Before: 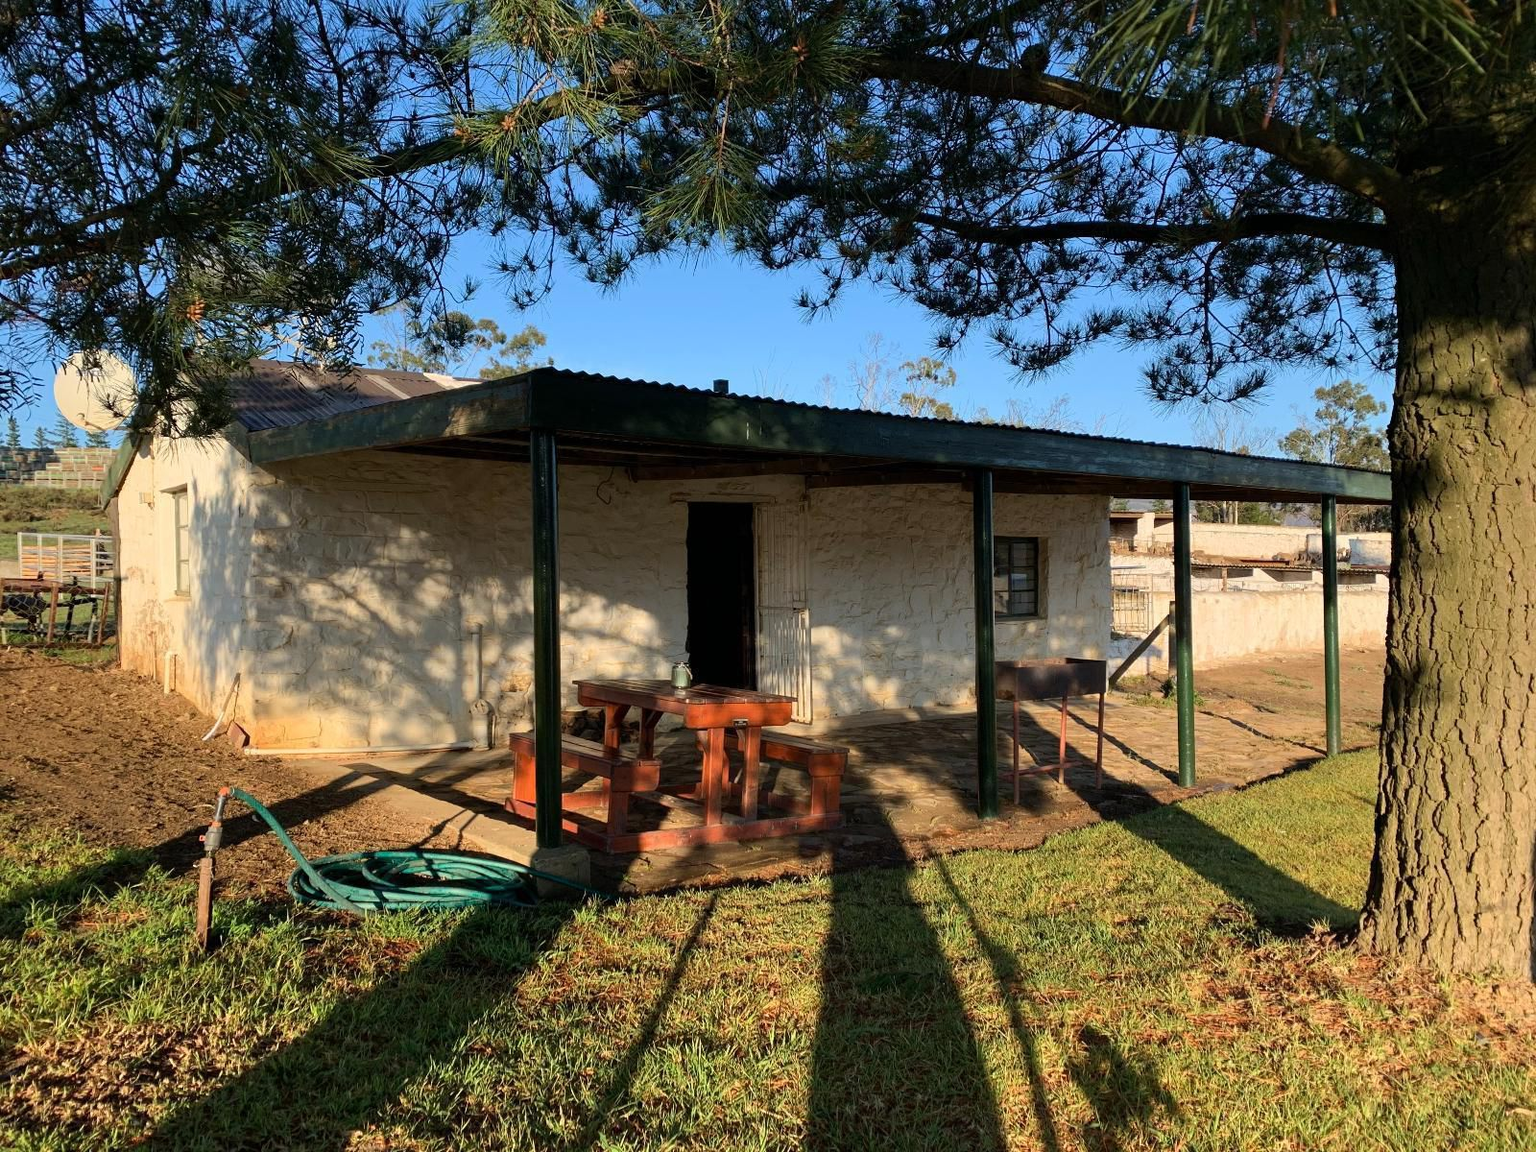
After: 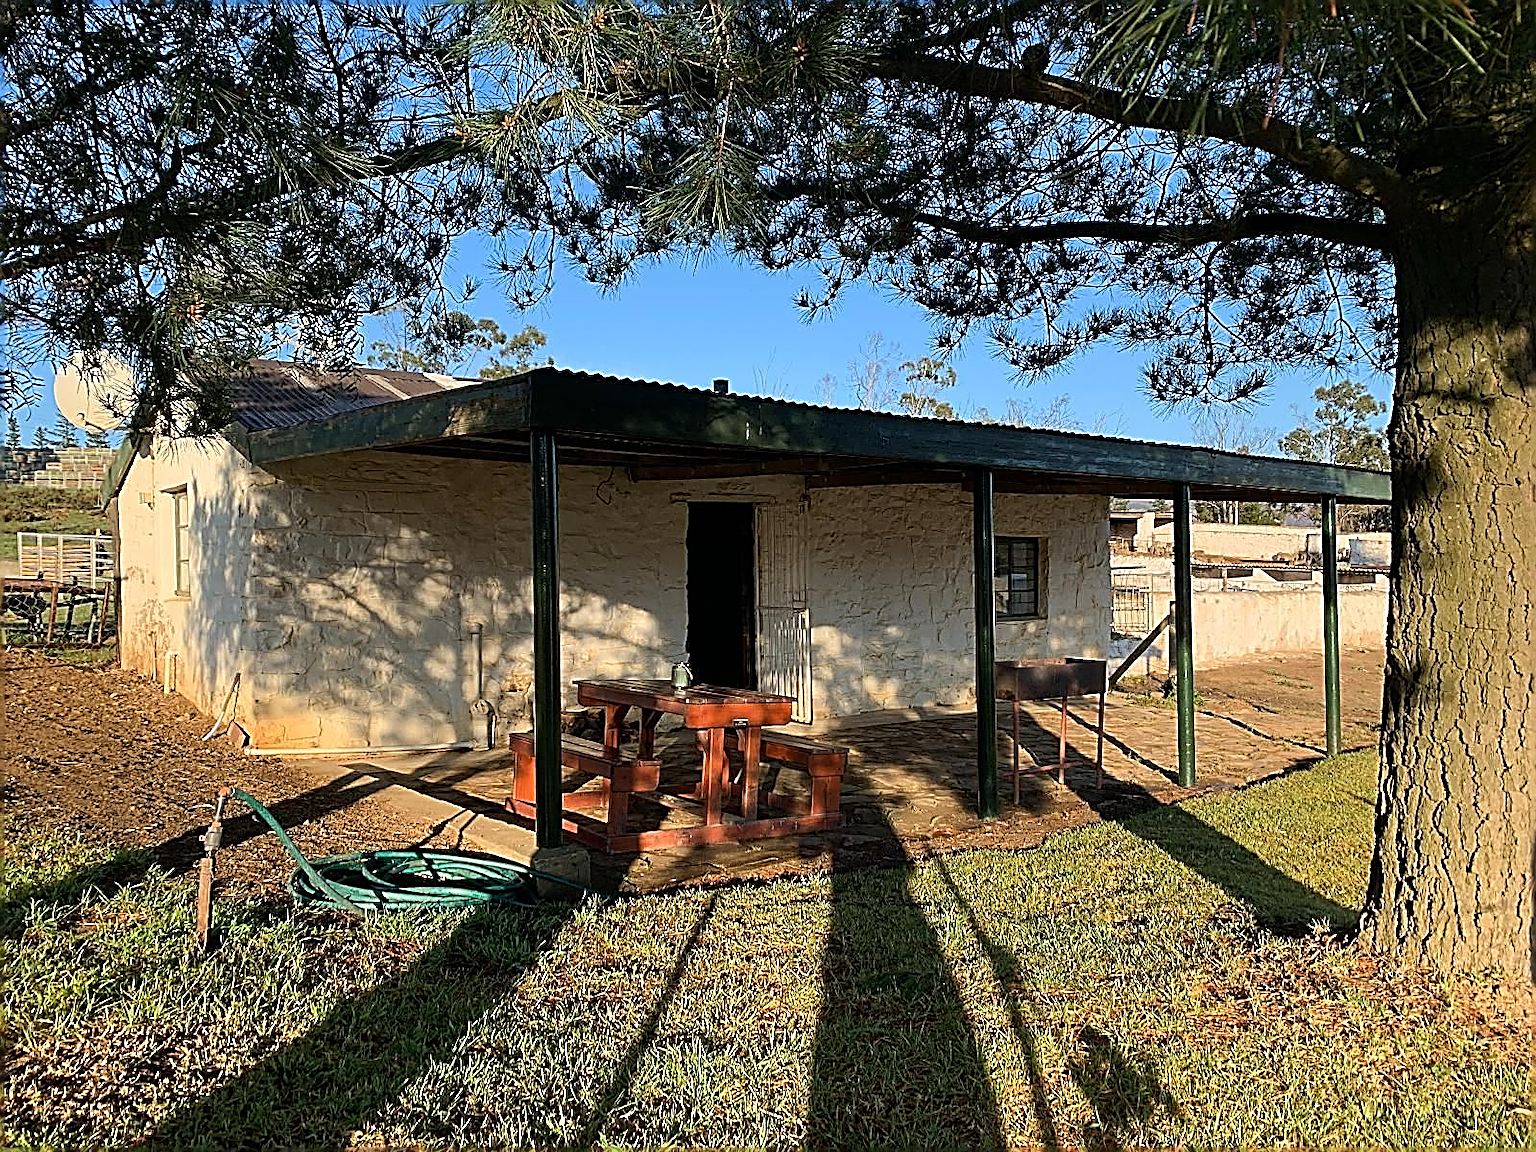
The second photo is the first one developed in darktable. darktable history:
sharpen: amount 1.987
